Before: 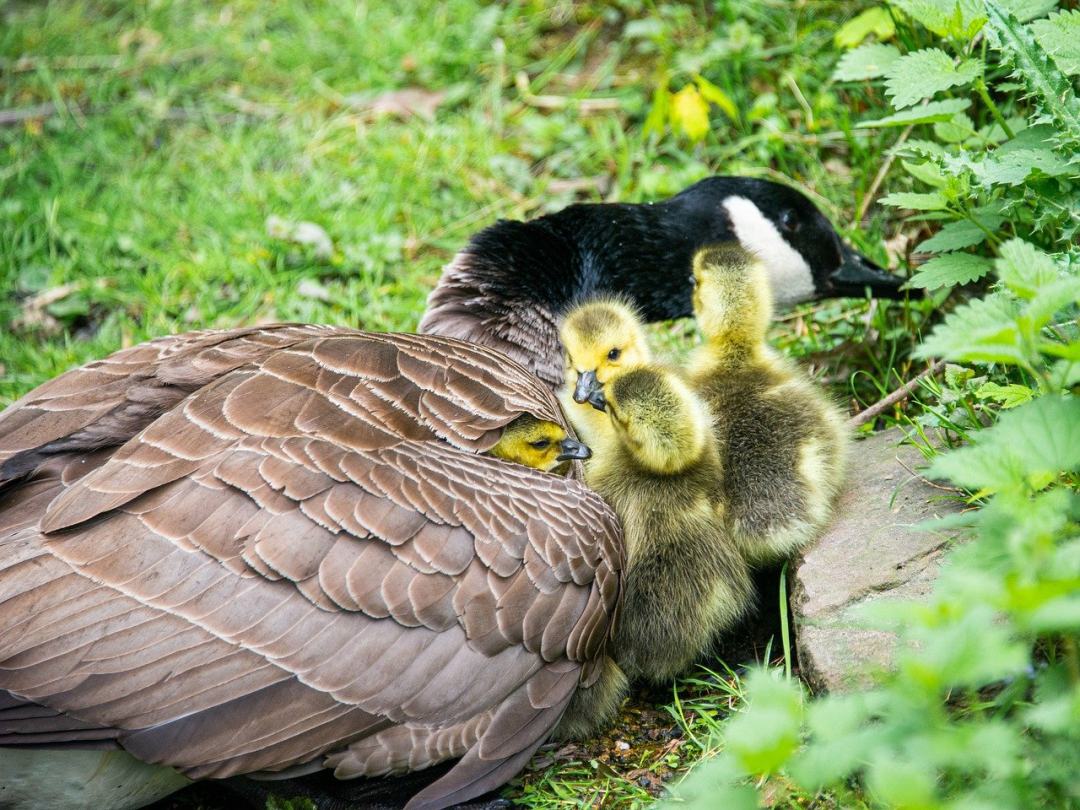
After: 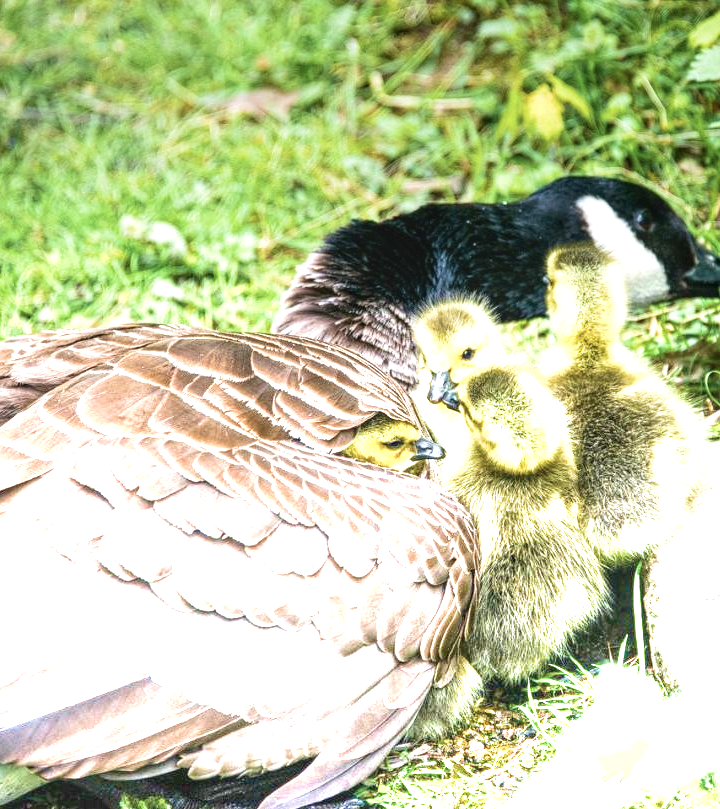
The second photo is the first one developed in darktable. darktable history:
contrast brightness saturation: contrast 0.1, saturation -0.36
exposure: black level correction 0, compensate exposure bias true, compensate highlight preservation false
local contrast: on, module defaults
velvia: strength 67.07%, mid-tones bias 0.972
crop and rotate: left 13.537%, right 19.796%
graduated density: density -3.9 EV
